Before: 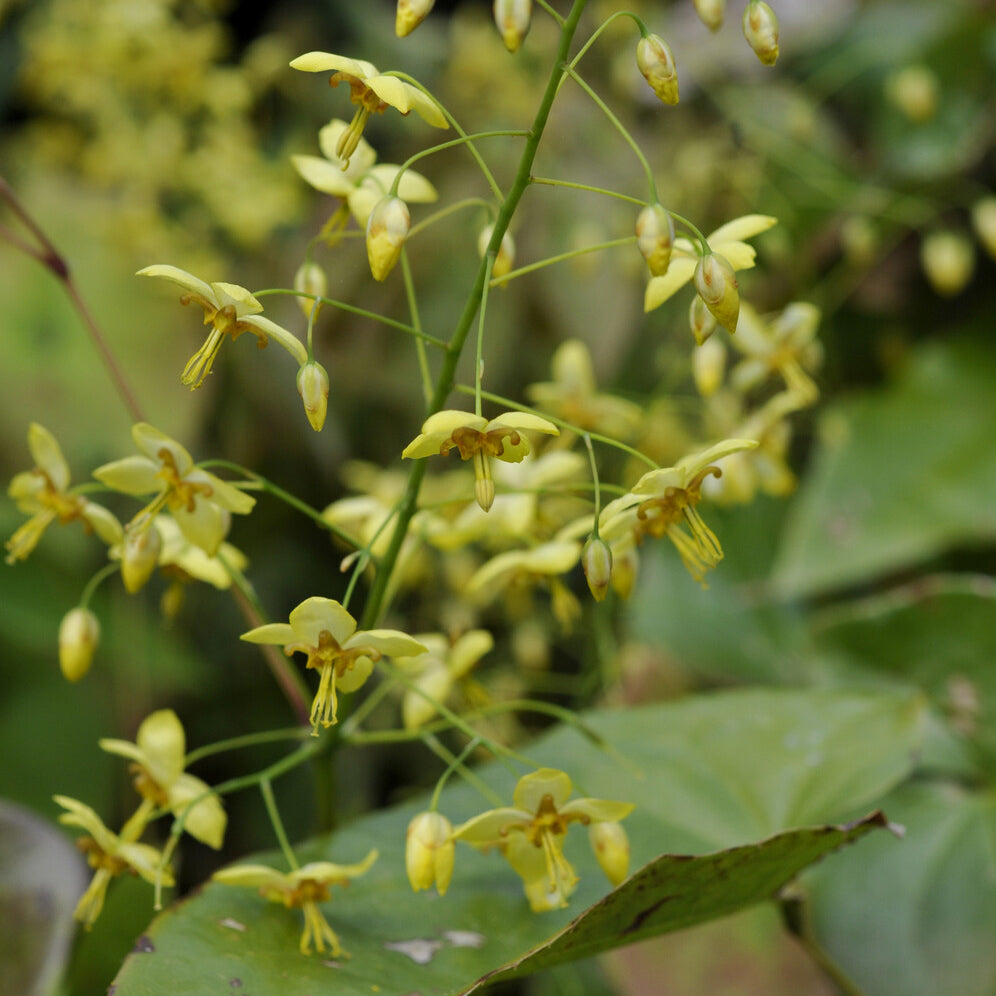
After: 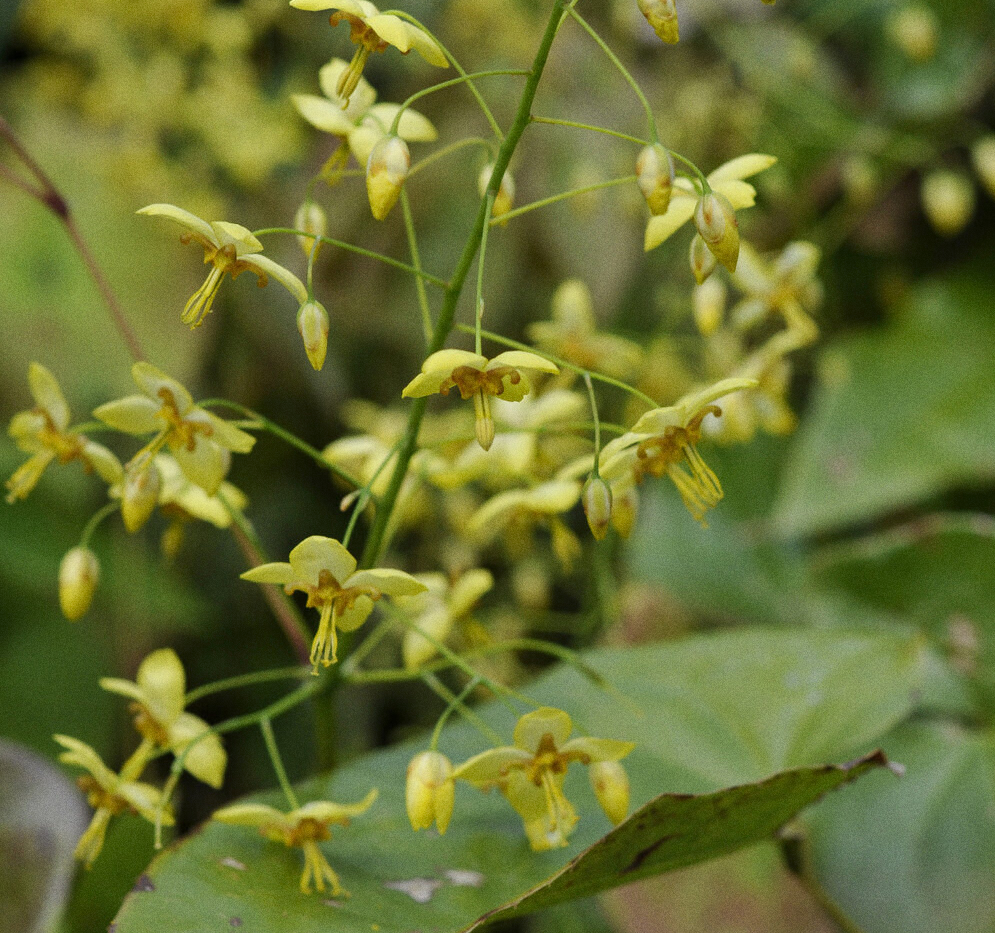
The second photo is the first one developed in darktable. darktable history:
color zones: curves: ch0 [(0.068, 0.464) (0.25, 0.5) (0.48, 0.508) (0.75, 0.536) (0.886, 0.476) (0.967, 0.456)]; ch1 [(0.066, 0.456) (0.25, 0.5) (0.616, 0.508) (0.746, 0.56) (0.934, 0.444)]
grain: coarseness 0.09 ISO
crop and rotate: top 6.25%
